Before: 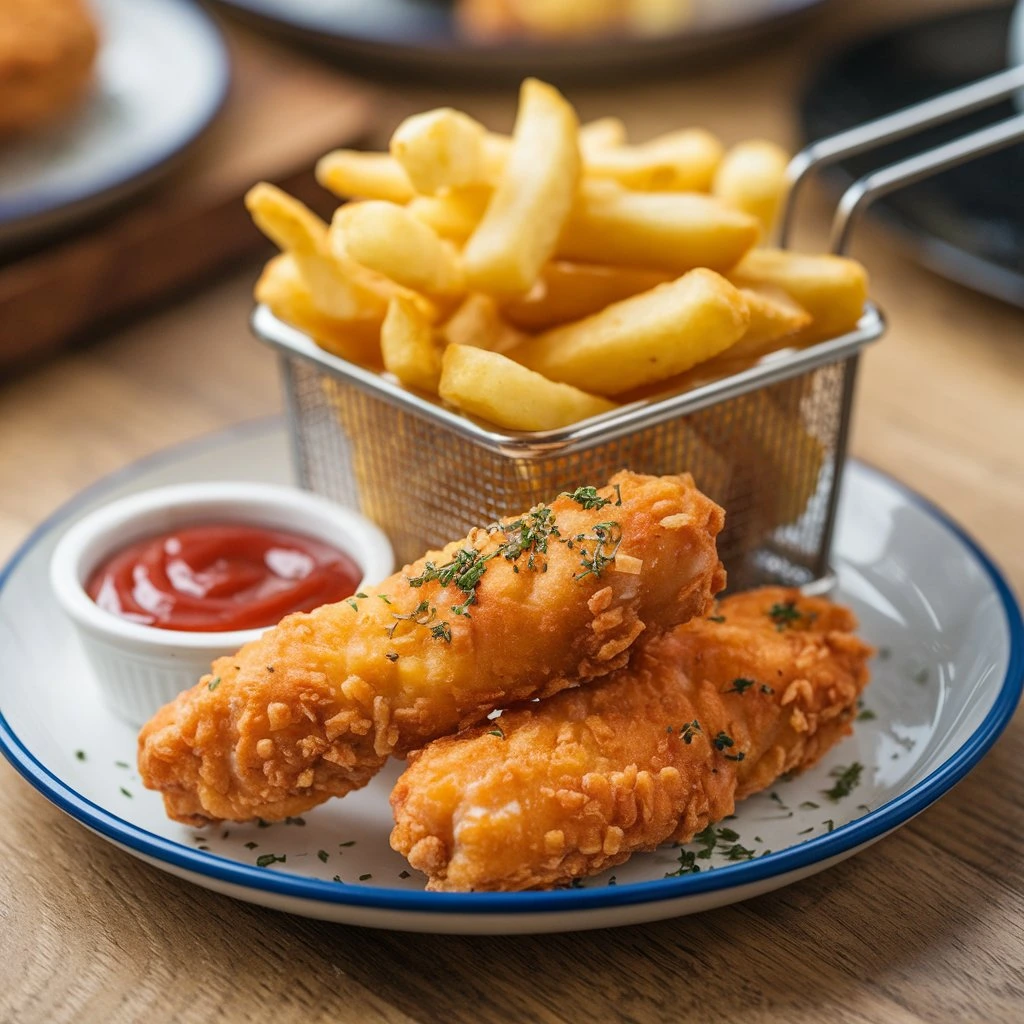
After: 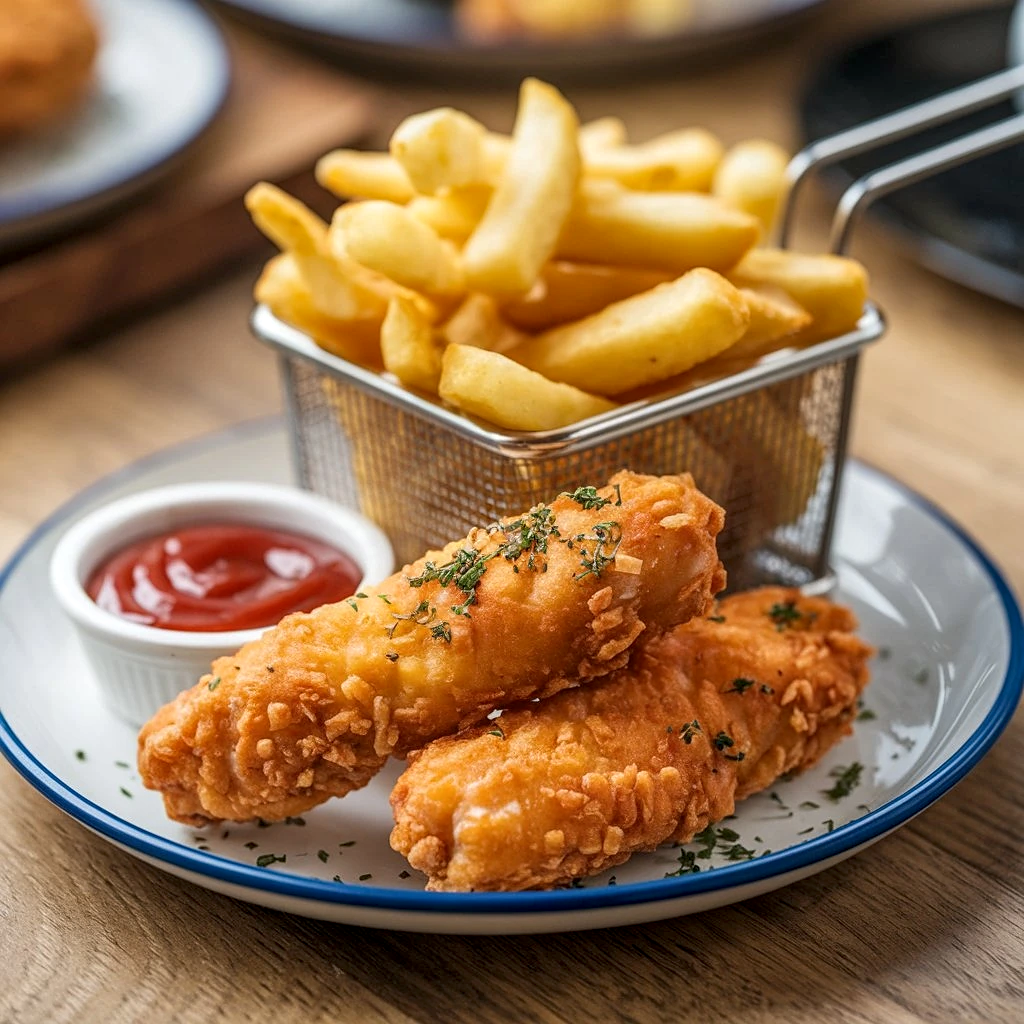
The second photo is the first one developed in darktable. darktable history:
local contrast: on, module defaults
sharpen: amount 0.215
